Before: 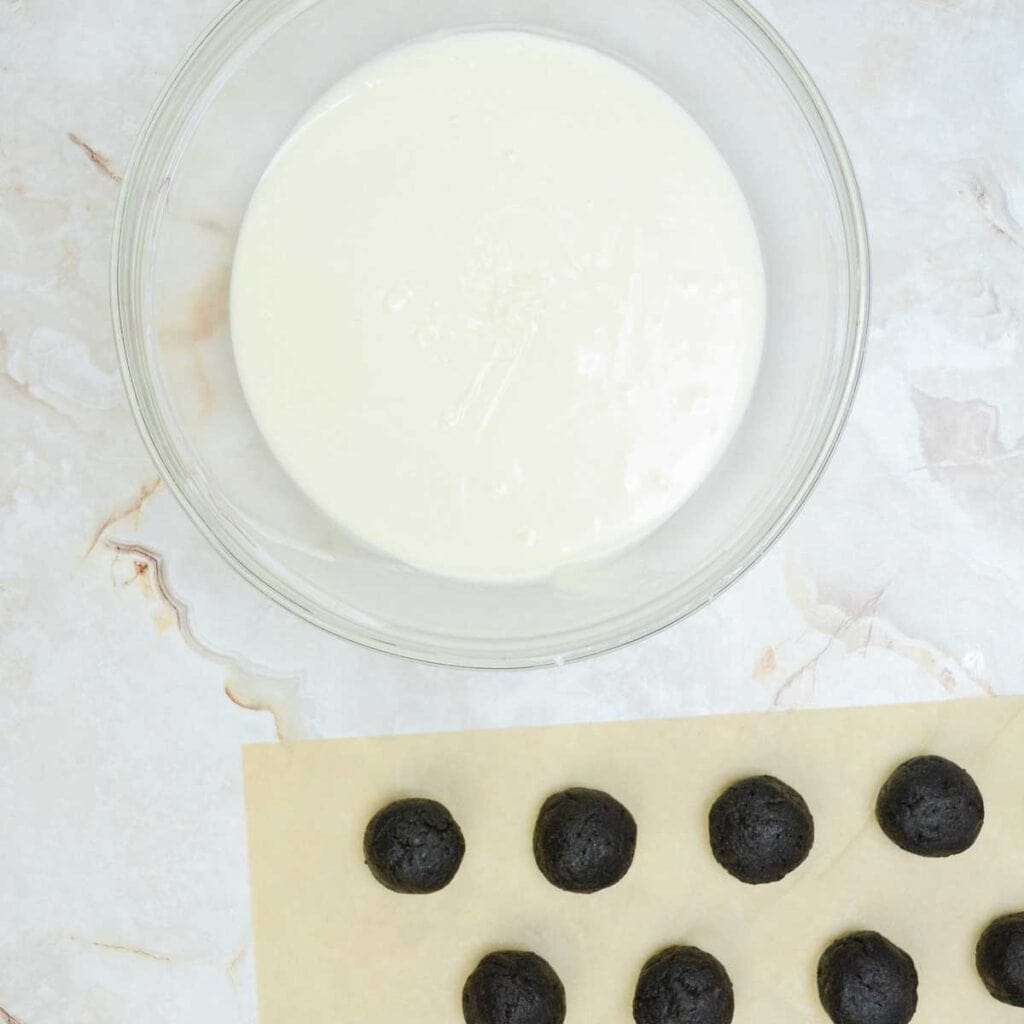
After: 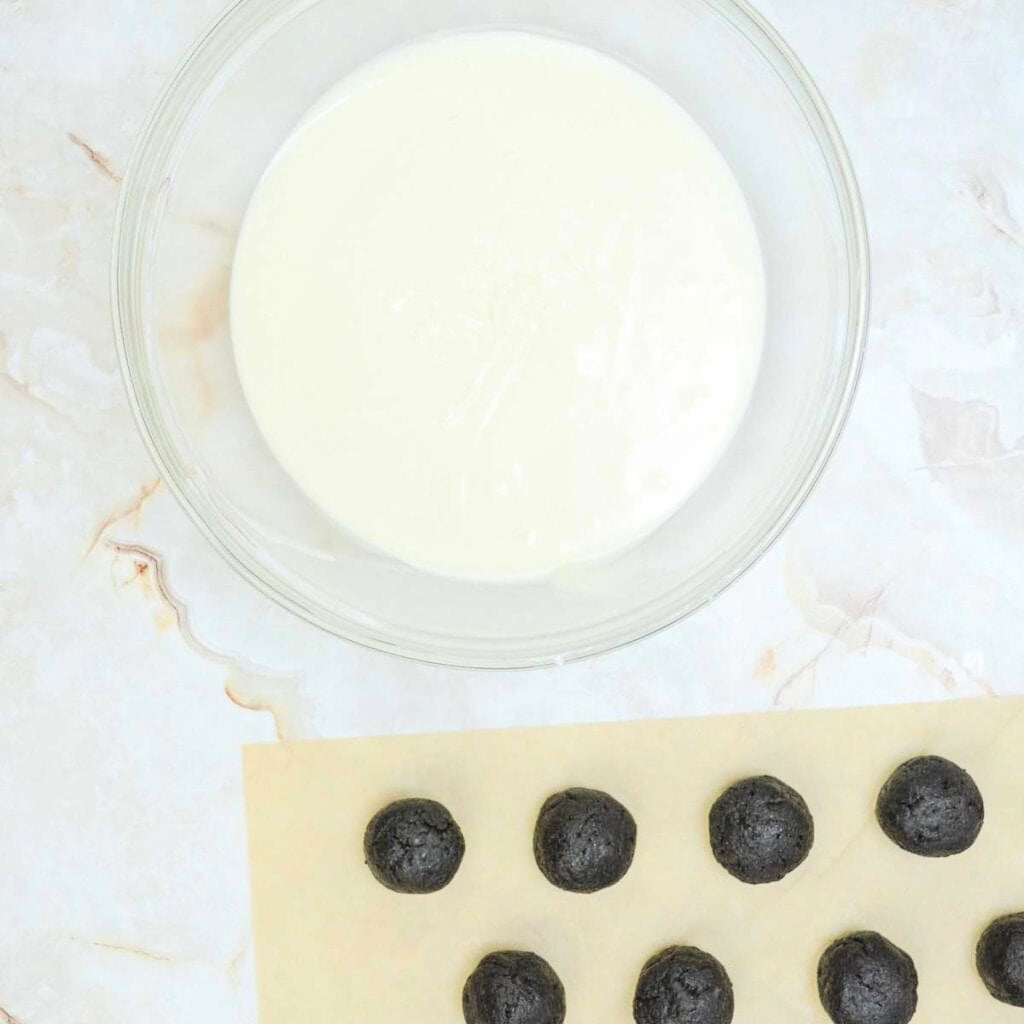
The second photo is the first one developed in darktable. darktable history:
tone equalizer: -8 EV -0.417 EV, -7 EV -0.389 EV, -6 EV -0.333 EV, -5 EV -0.222 EV, -3 EV 0.222 EV, -2 EV 0.333 EV, -1 EV 0.389 EV, +0 EV 0.417 EV, edges refinement/feathering 500, mask exposure compensation -1.57 EV, preserve details no
local contrast: on, module defaults
global tonemap: drago (0.7, 100)
